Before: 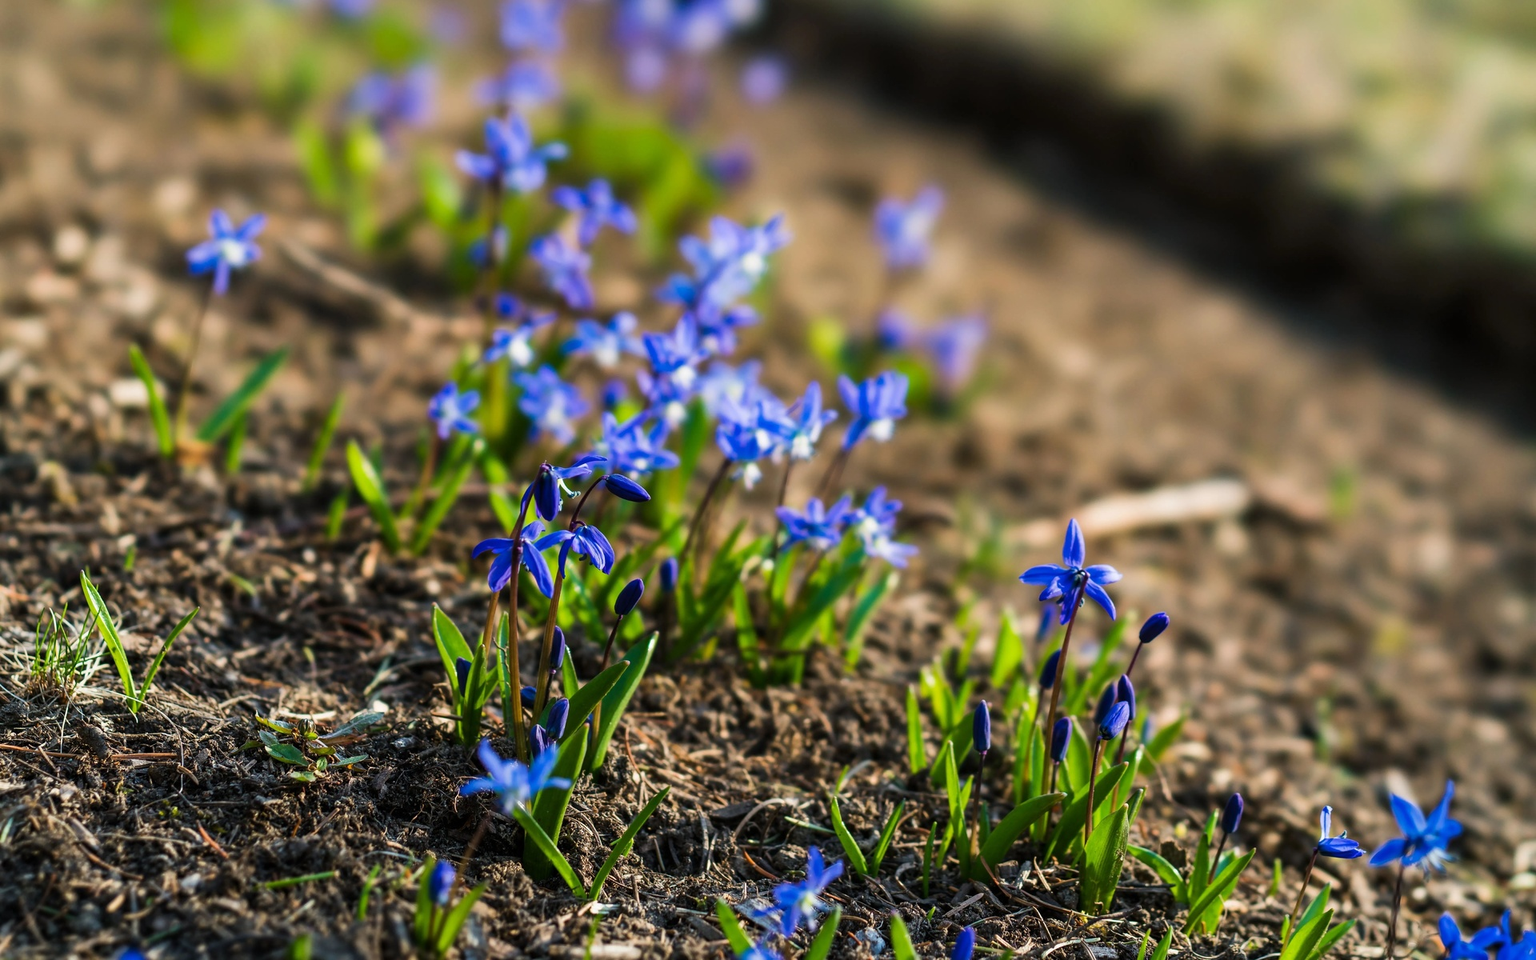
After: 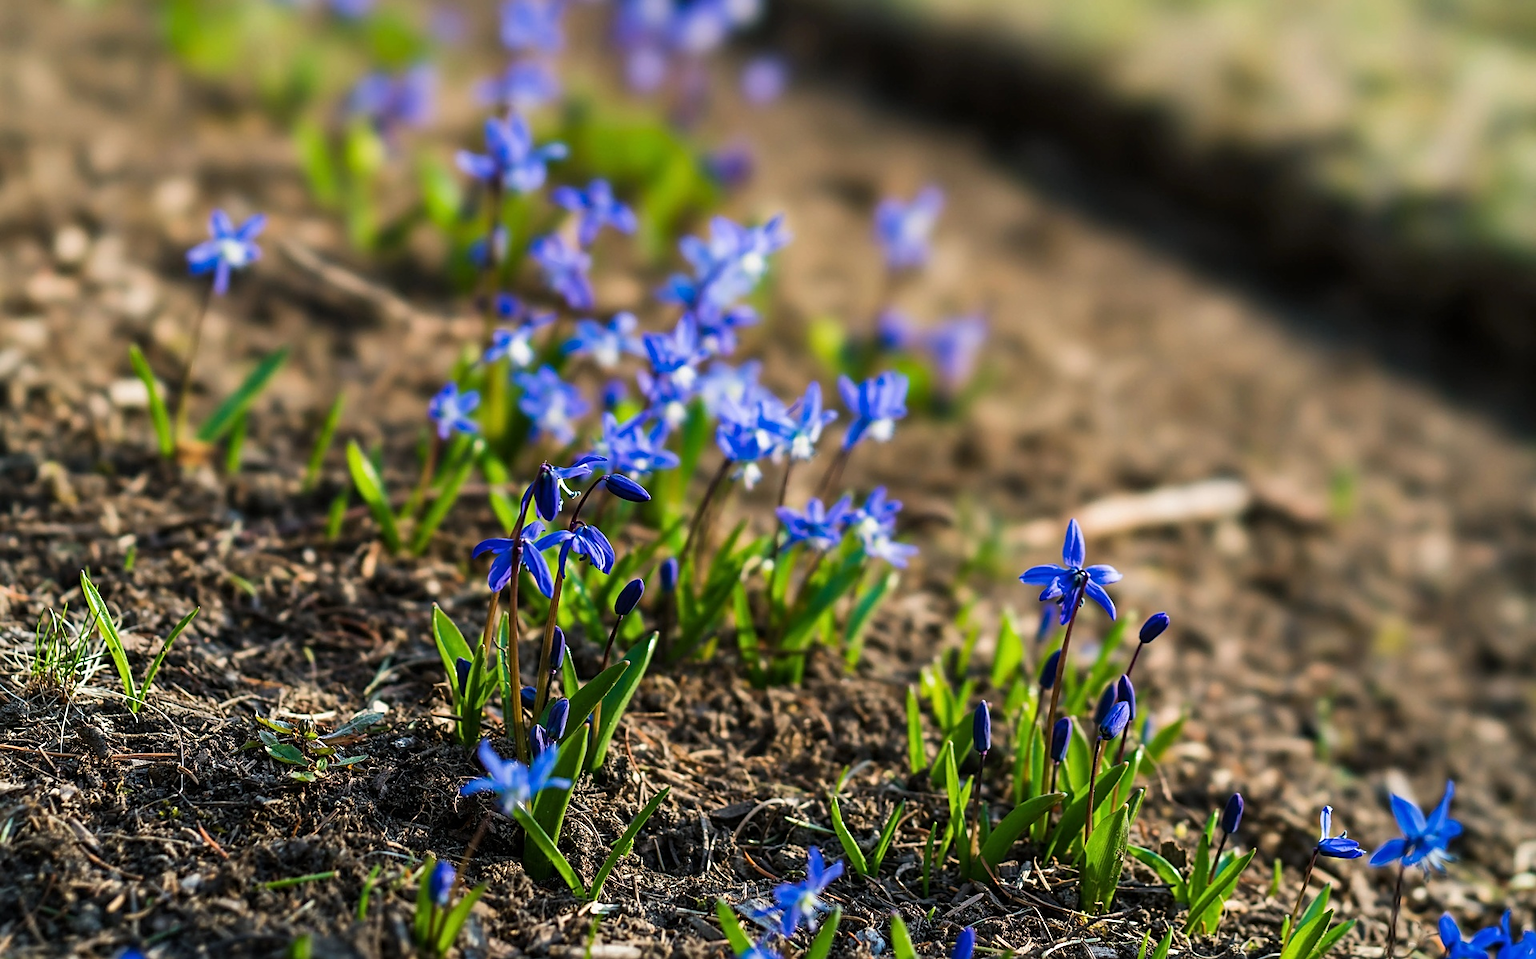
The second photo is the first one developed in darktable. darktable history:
crop: bottom 0.069%
local contrast: mode bilateral grid, contrast 15, coarseness 36, detail 105%, midtone range 0.2
sharpen: on, module defaults
